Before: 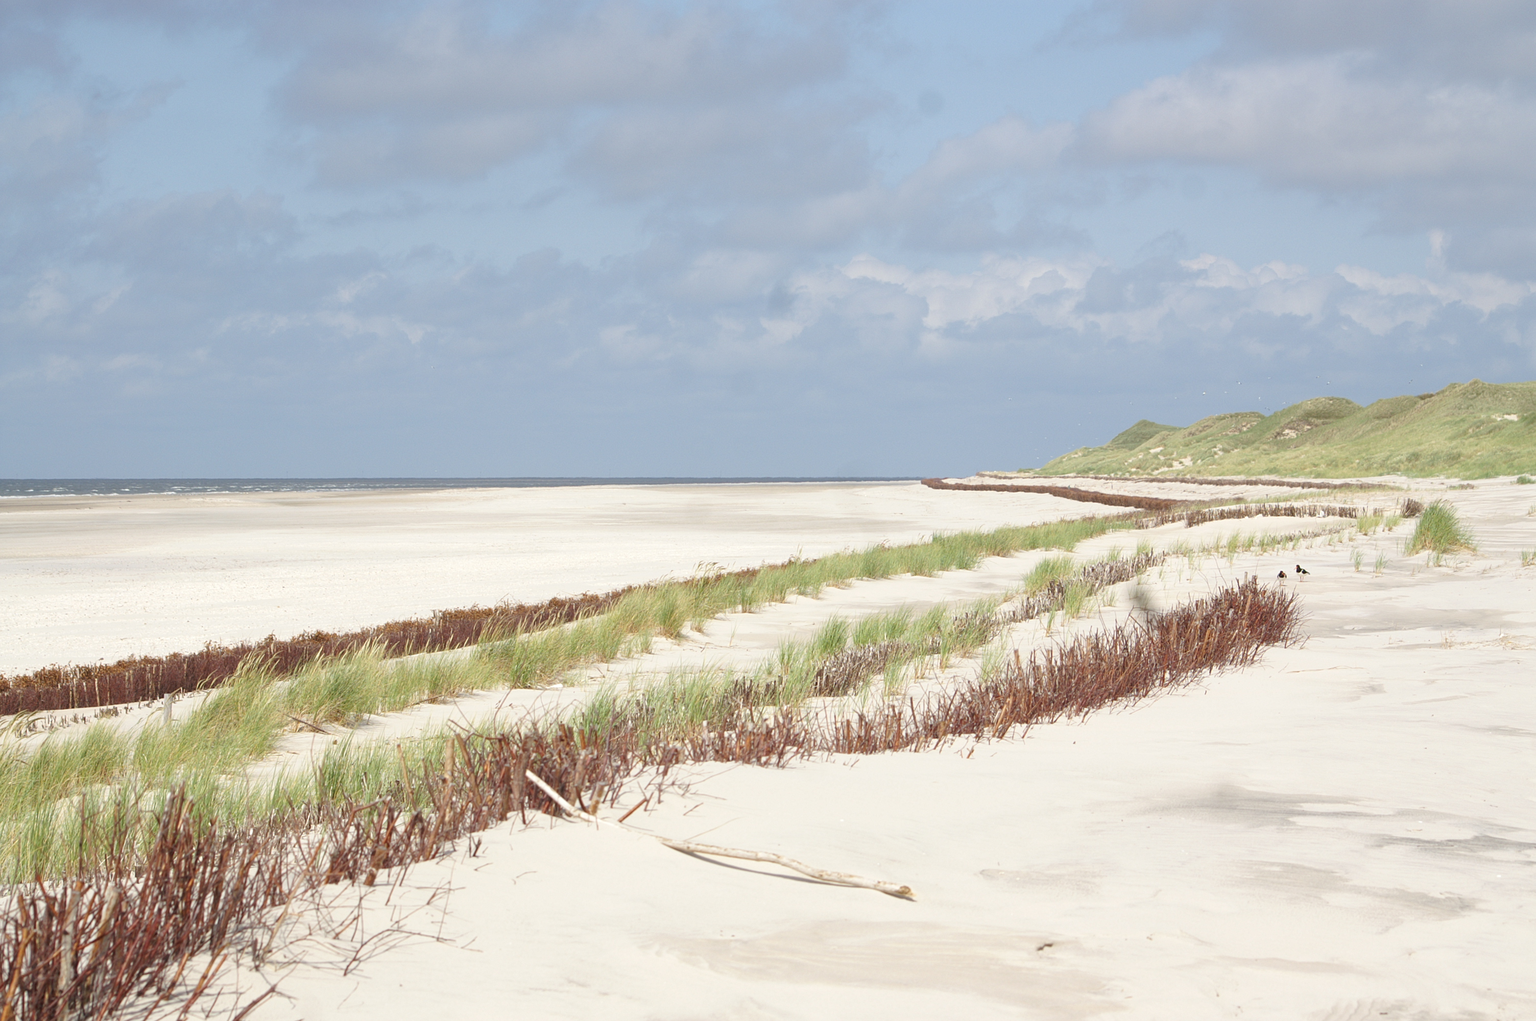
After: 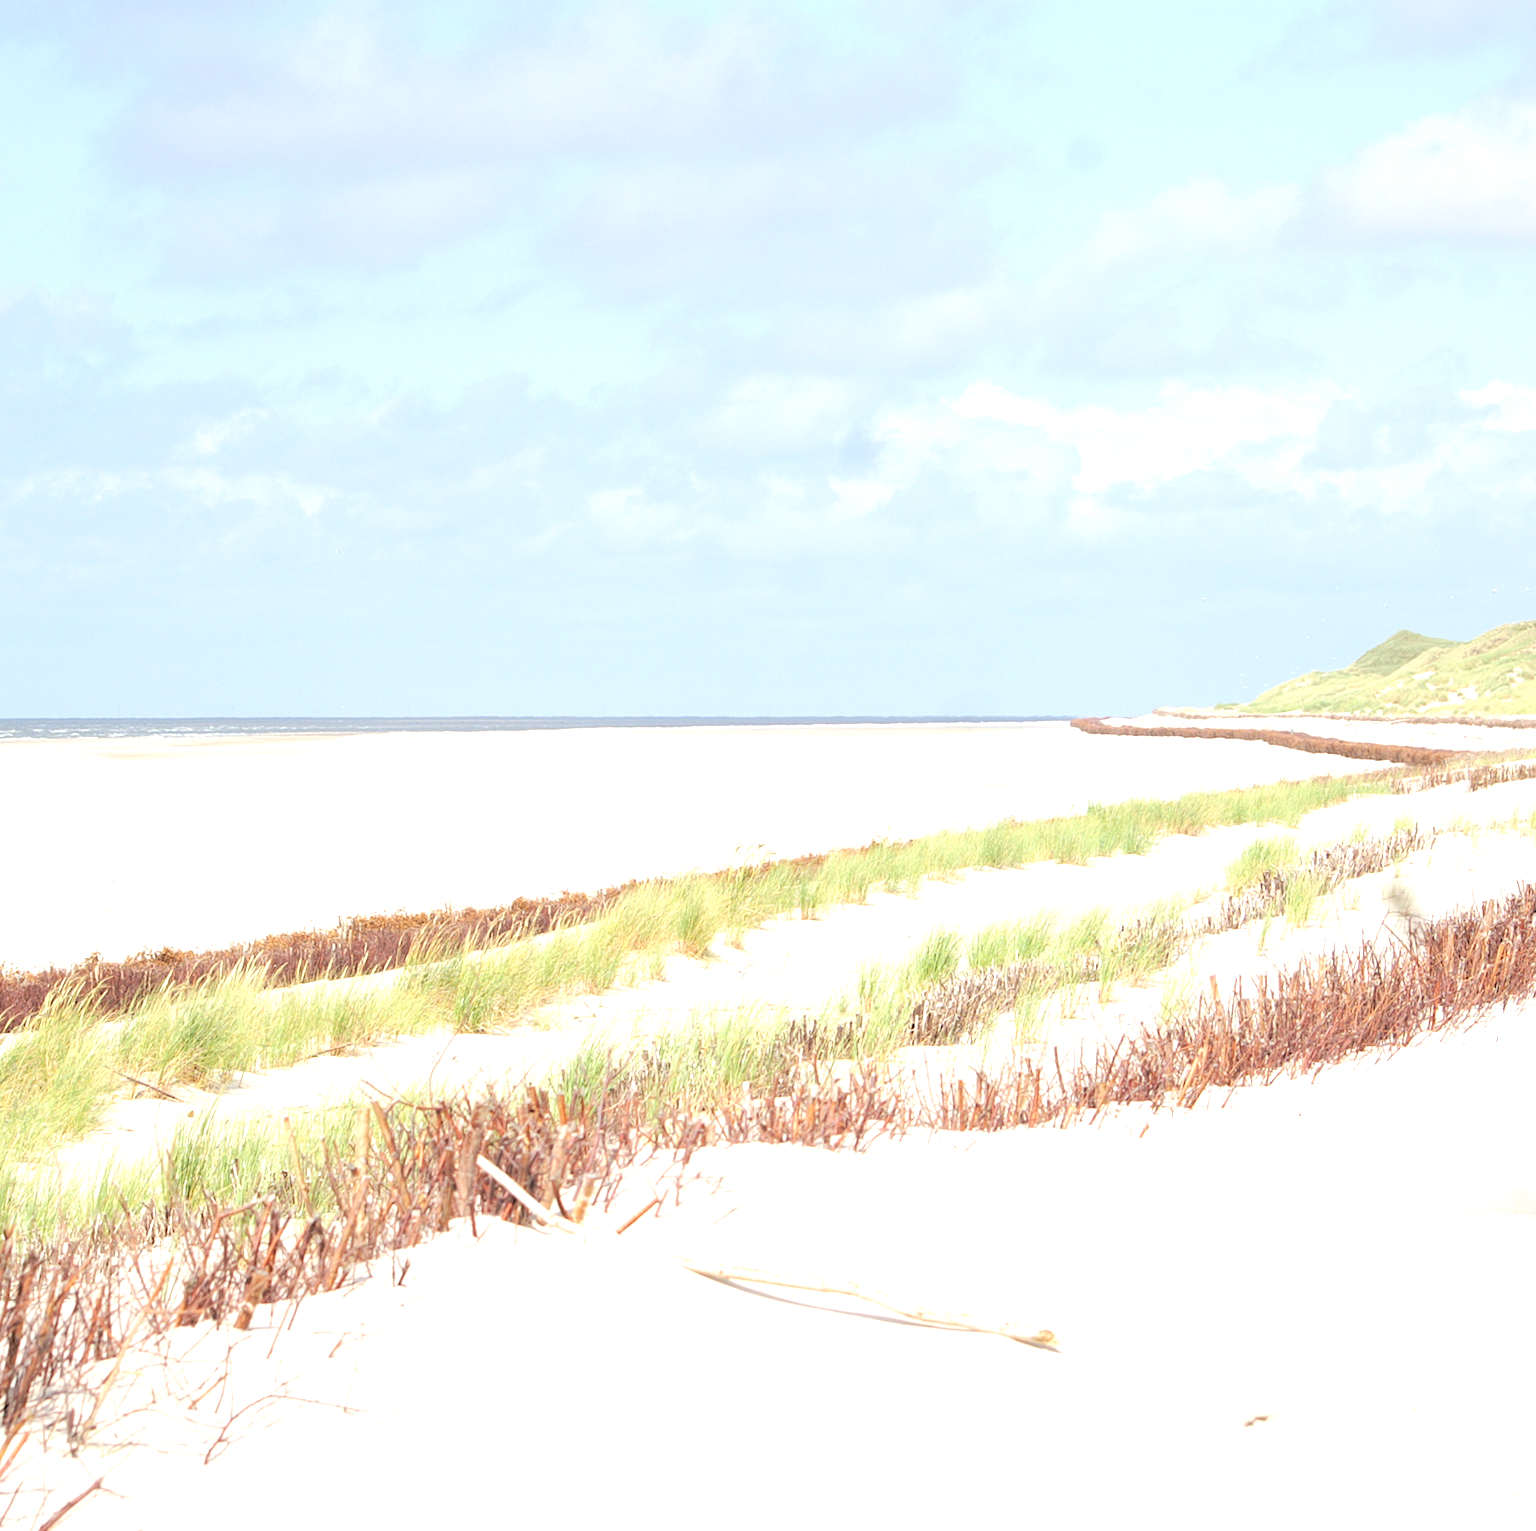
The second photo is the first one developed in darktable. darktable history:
rgb levels: levels [[0.027, 0.429, 0.996], [0, 0.5, 1], [0, 0.5, 1]]
tone equalizer: -8 EV -0.417 EV, -7 EV -0.389 EV, -6 EV -0.333 EV, -5 EV -0.222 EV, -3 EV 0.222 EV, -2 EV 0.333 EV, -1 EV 0.389 EV, +0 EV 0.417 EV, edges refinement/feathering 500, mask exposure compensation -1.57 EV, preserve details no
exposure: exposure 0.556 EV, compensate highlight preservation false
crop and rotate: left 13.537%, right 19.796%
